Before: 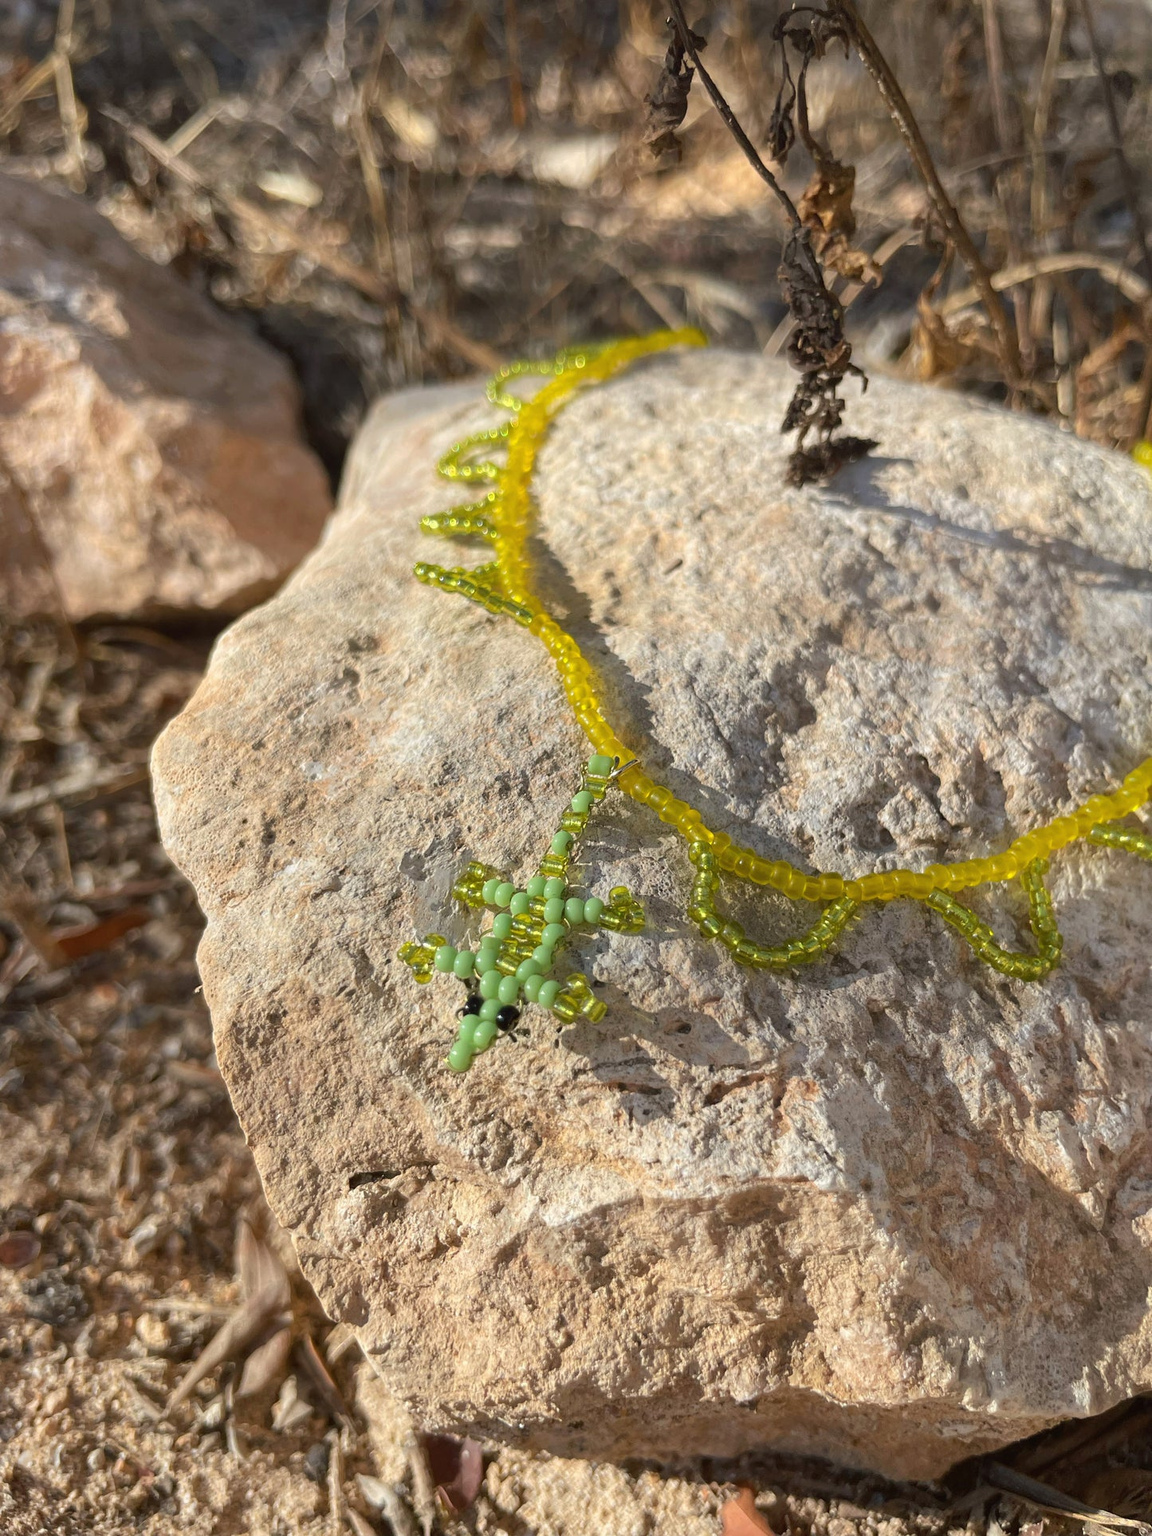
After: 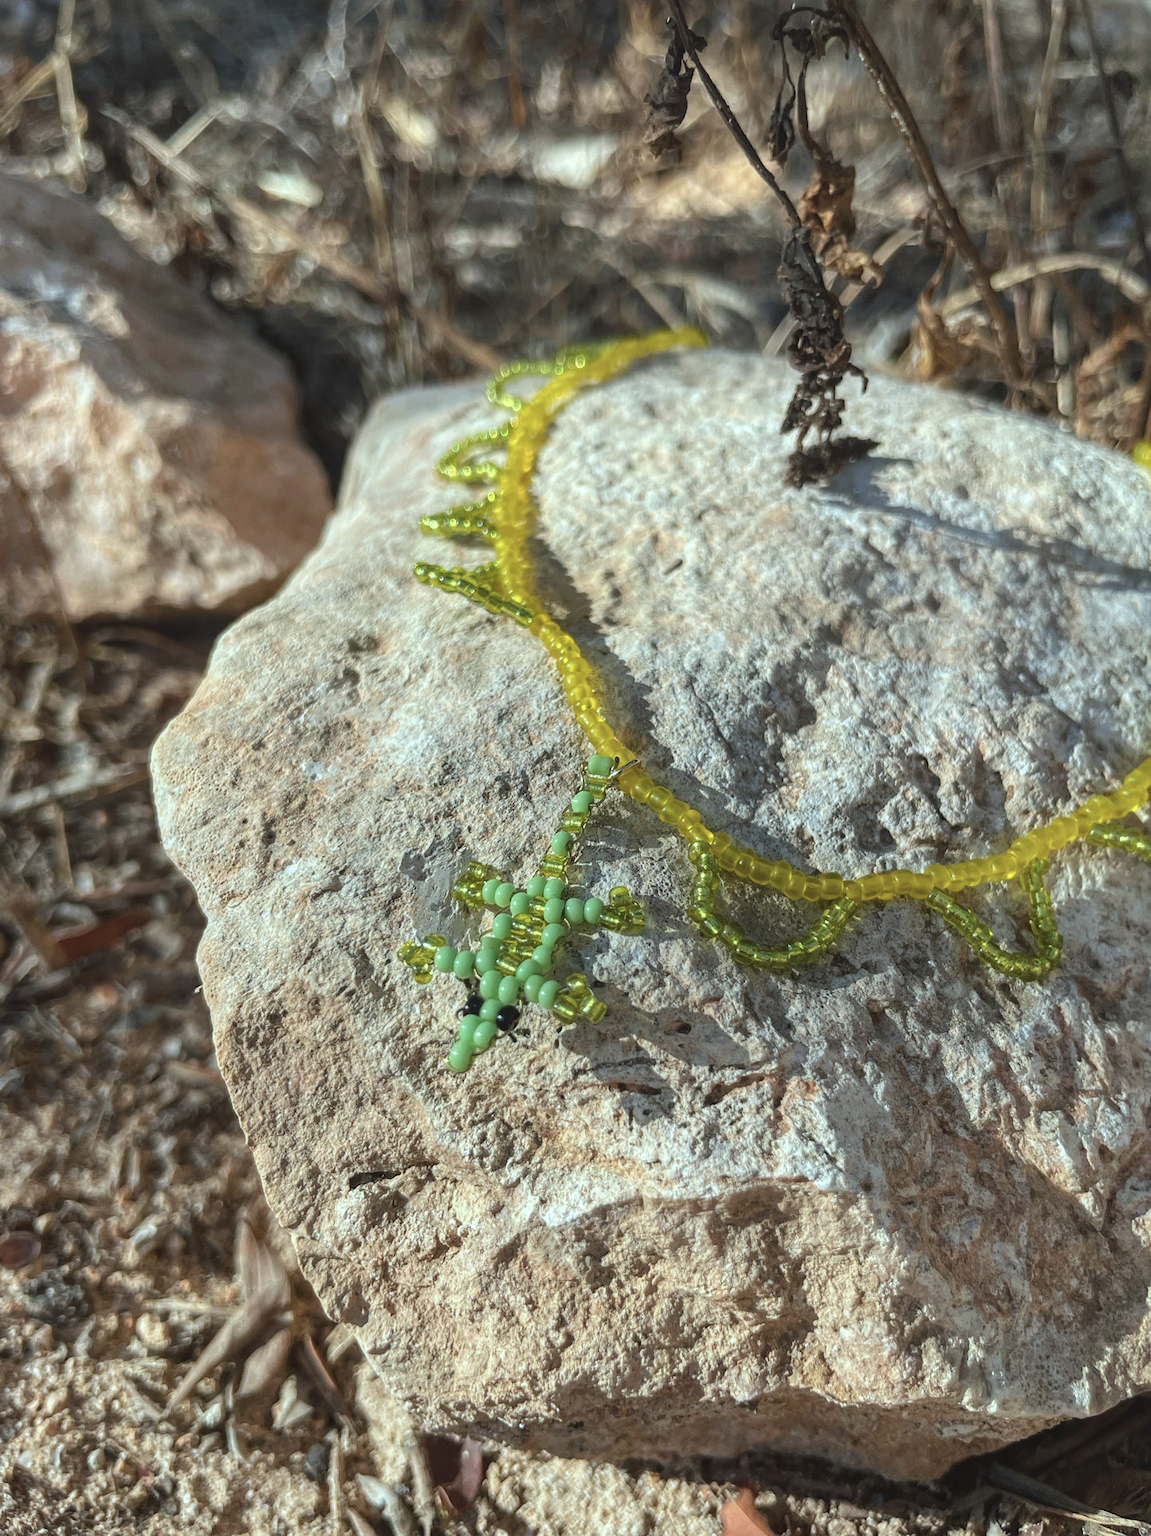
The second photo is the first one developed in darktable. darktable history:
exposure: black level correction -0.015, exposure -0.137 EV, compensate exposure bias true, compensate highlight preservation false
color correction: highlights a* -10.18, highlights b* -9.99
local contrast: highlights 42%, shadows 63%, detail 136%, midtone range 0.521
